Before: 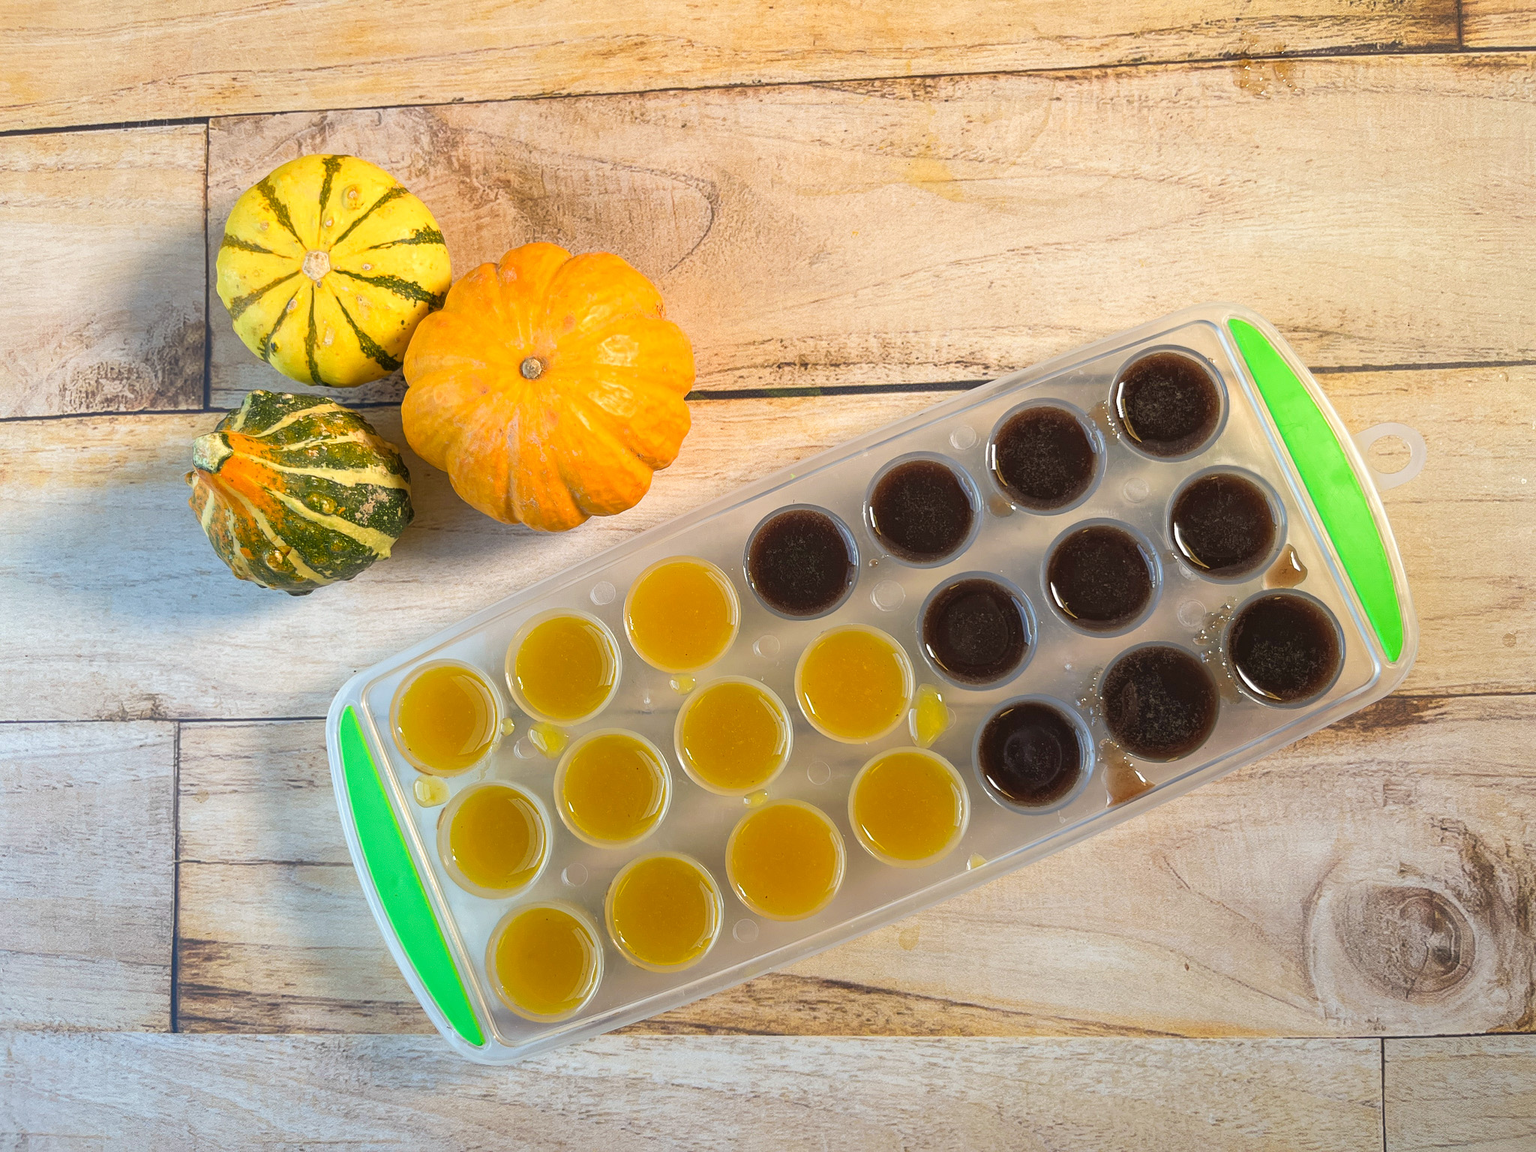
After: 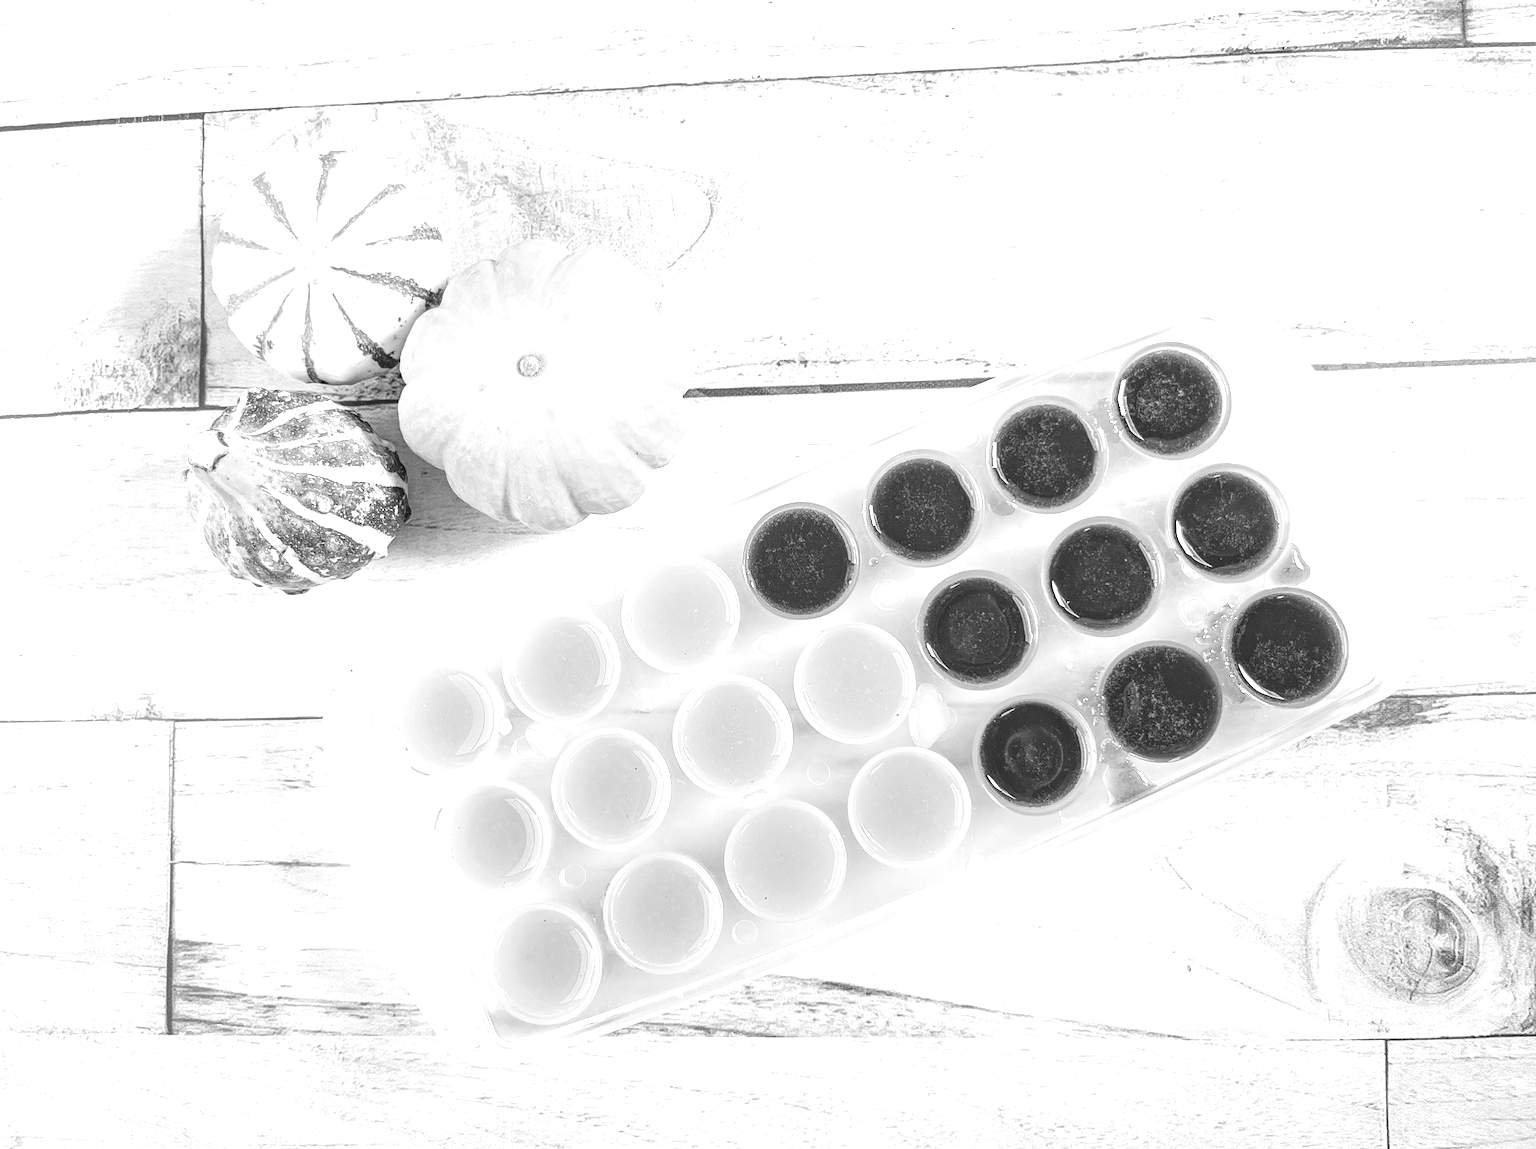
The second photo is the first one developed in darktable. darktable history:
exposure: black level correction 0, exposure 1.35 EV, compensate exposure bias true, compensate highlight preservation false
crop: left 0.434%, top 0.485%, right 0.244%, bottom 0.386%
color balance rgb: perceptual saturation grading › global saturation 20%, perceptual saturation grading › highlights -25%, perceptual saturation grading › shadows 50%
contrast brightness saturation: contrast 0.2, brightness 0.16, saturation 0.22
tone equalizer: -8 EV -0.417 EV, -7 EV -0.389 EV, -6 EV -0.333 EV, -5 EV -0.222 EV, -3 EV 0.222 EV, -2 EV 0.333 EV, -1 EV 0.389 EV, +0 EV 0.417 EV, edges refinement/feathering 500, mask exposure compensation -1.57 EV, preserve details no
local contrast: on, module defaults
levels: levels [0, 0.492, 0.984]
monochrome: a -92.57, b 58.91
